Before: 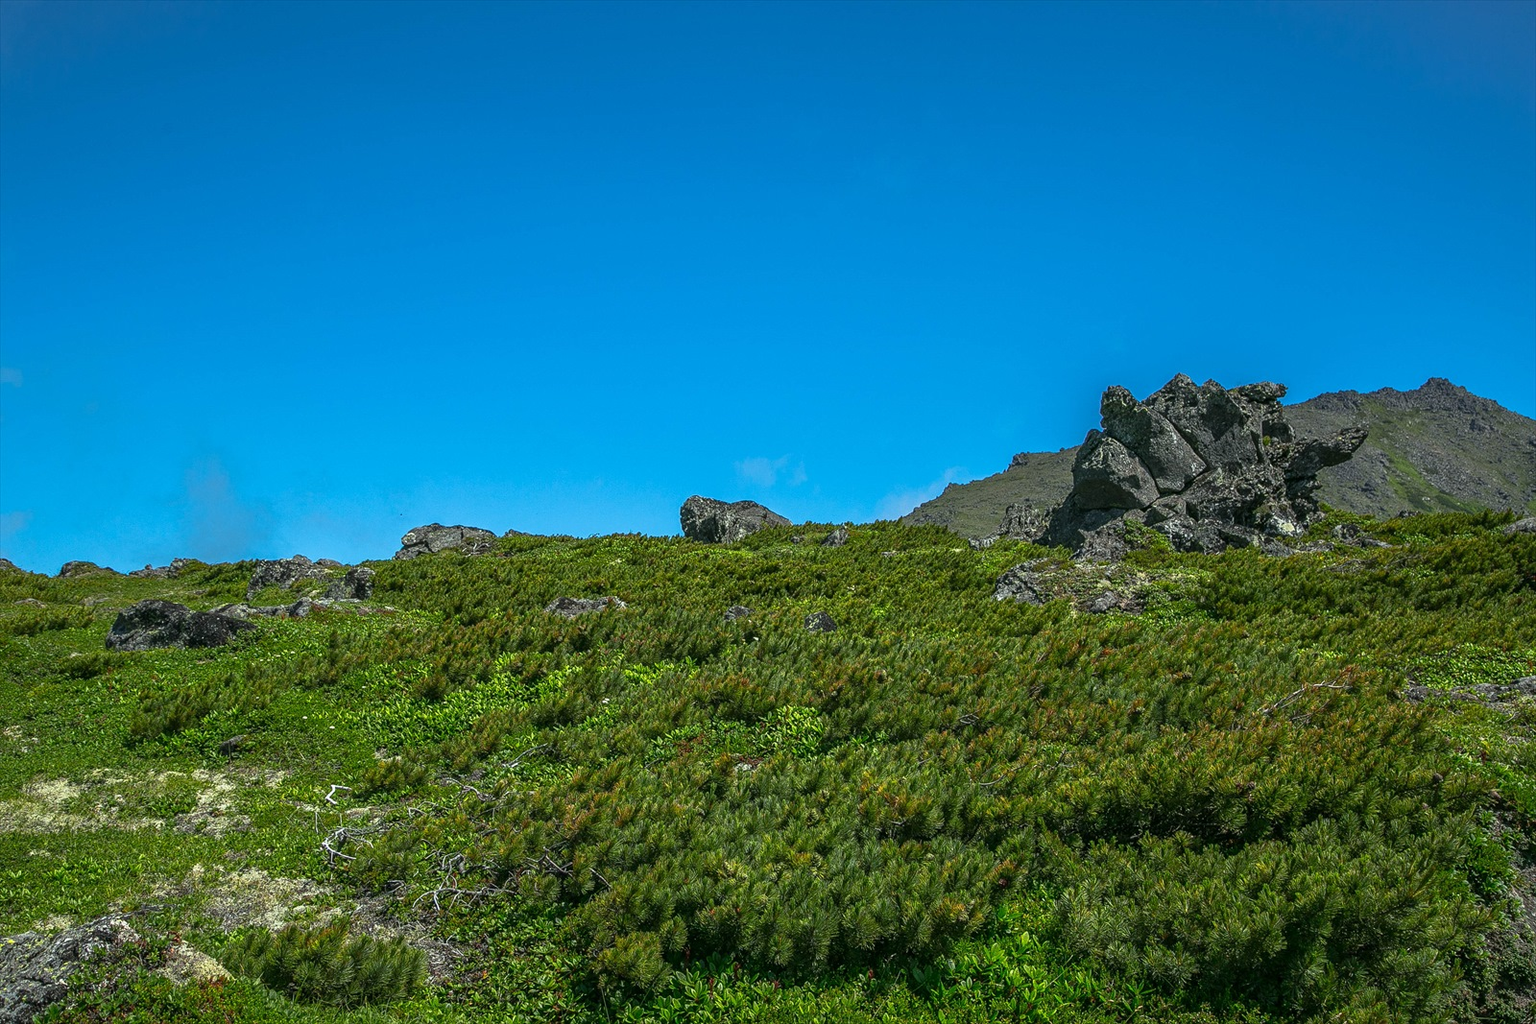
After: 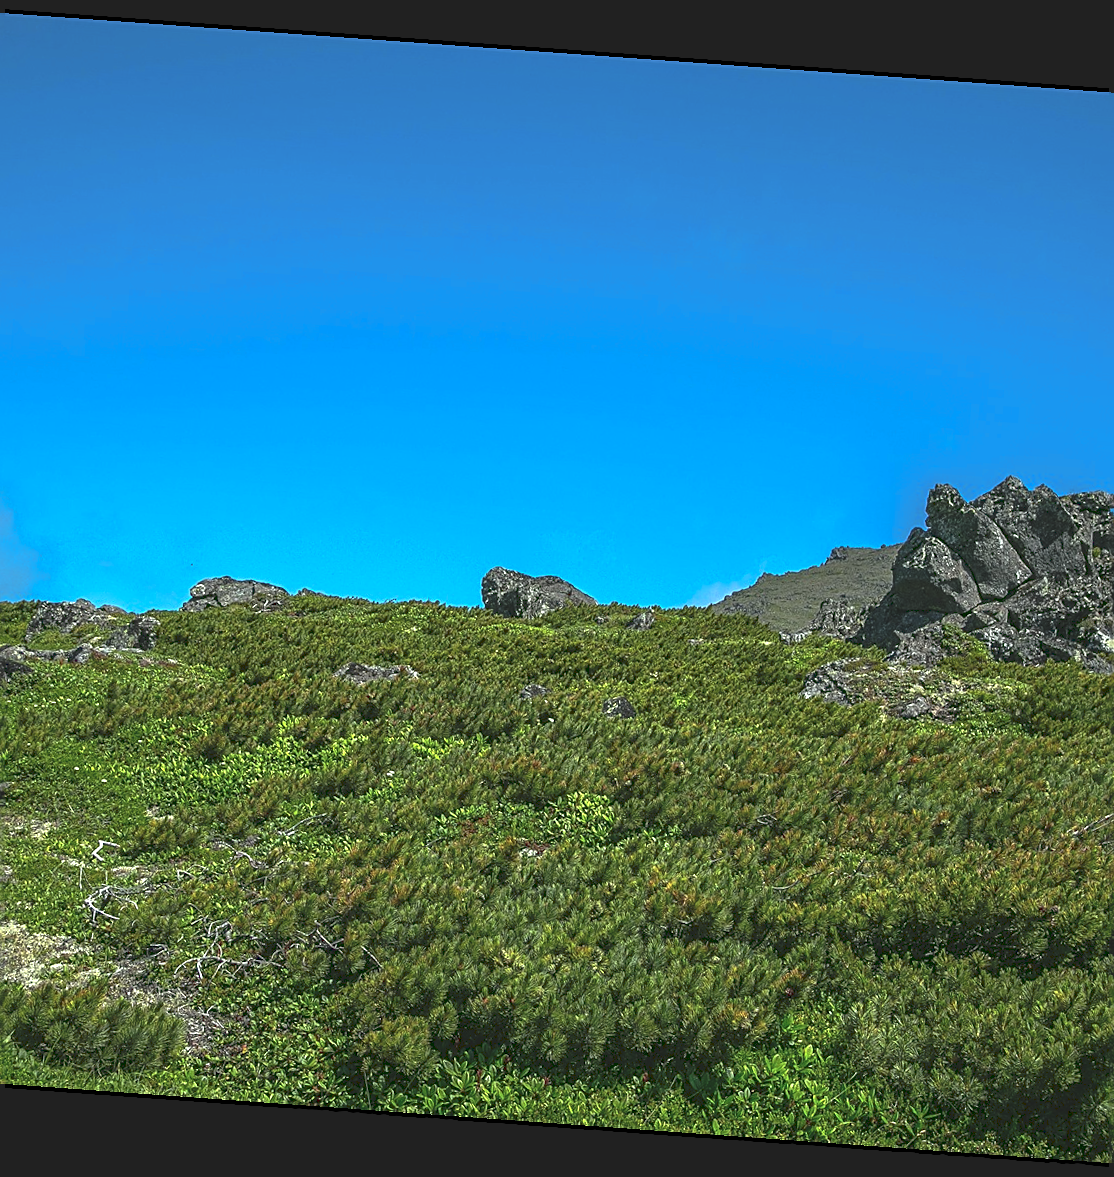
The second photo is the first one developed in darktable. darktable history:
tone curve: curves: ch0 [(0, 0) (0.003, 0.126) (0.011, 0.129) (0.025, 0.133) (0.044, 0.143) (0.069, 0.155) (0.1, 0.17) (0.136, 0.189) (0.177, 0.217) (0.224, 0.25) (0.277, 0.293) (0.335, 0.346) (0.399, 0.398) (0.468, 0.456) (0.543, 0.517) (0.623, 0.583) (0.709, 0.659) (0.801, 0.756) (0.898, 0.856) (1, 1)], preserve colors none
exposure: black level correction 0, exposure 0.5 EV, compensate exposure bias true, compensate highlight preservation false
crop and rotate: left 15.754%, right 17.579%
contrast brightness saturation: contrast 0.01, saturation -0.05
sharpen: on, module defaults
rotate and perspective: rotation 4.1°, automatic cropping off
